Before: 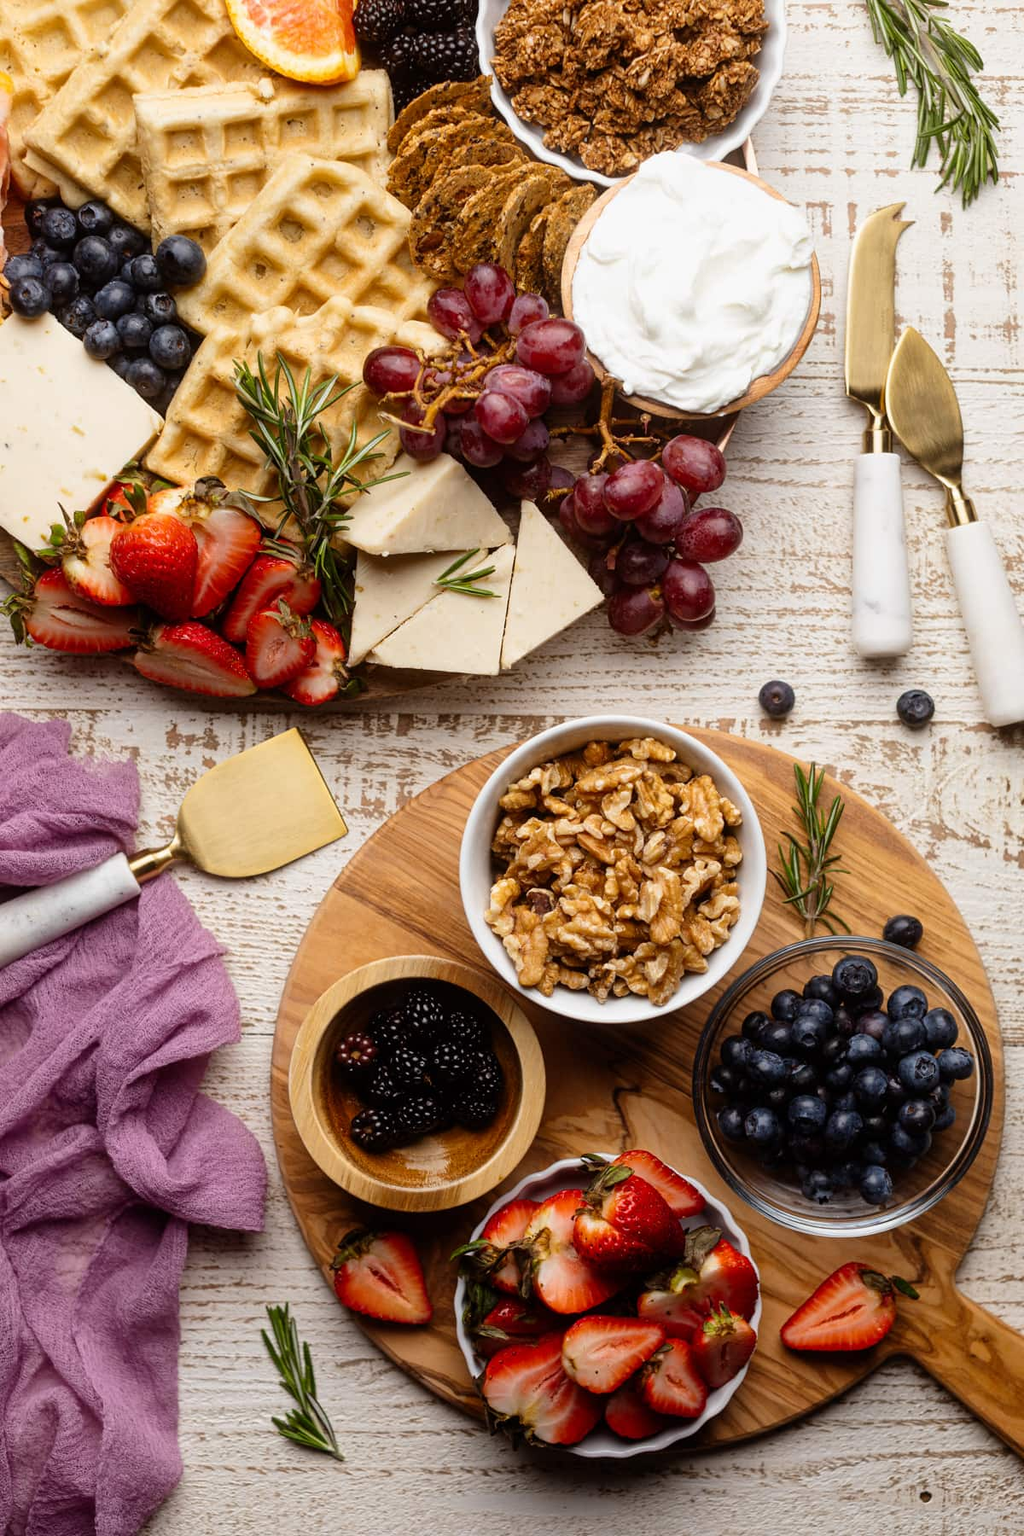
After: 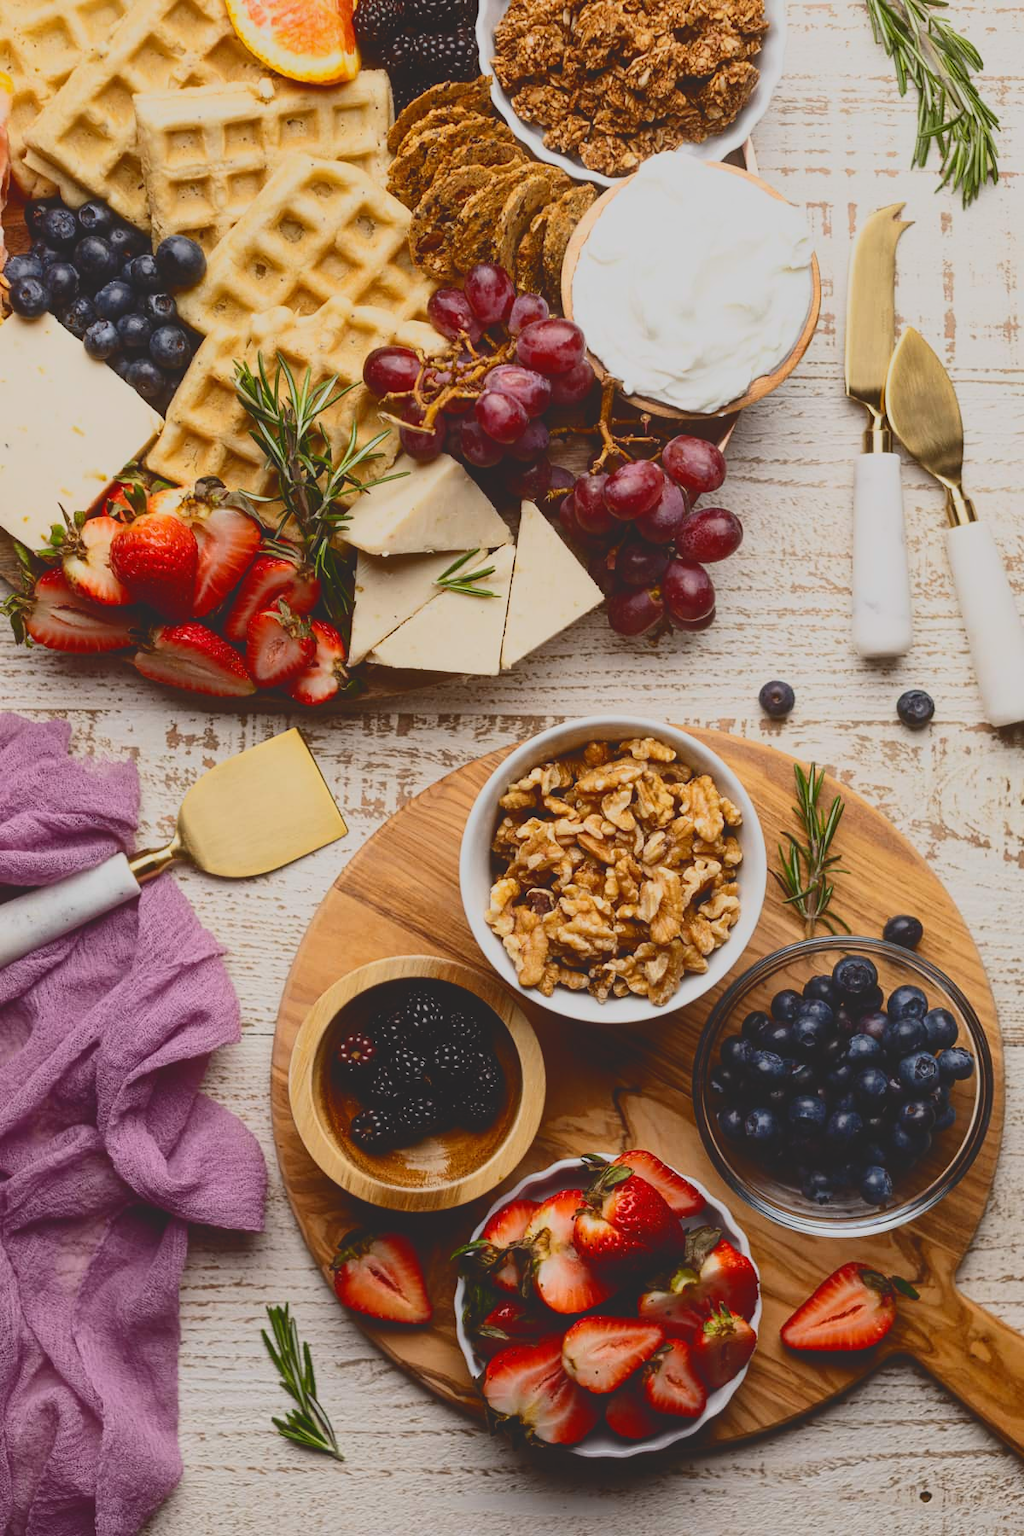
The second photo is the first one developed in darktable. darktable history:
tone curve: curves: ch0 [(0, 0.148) (0.191, 0.225) (0.712, 0.695) (0.864, 0.797) (1, 0.839)], color space Lab, independent channels, preserve colors none
